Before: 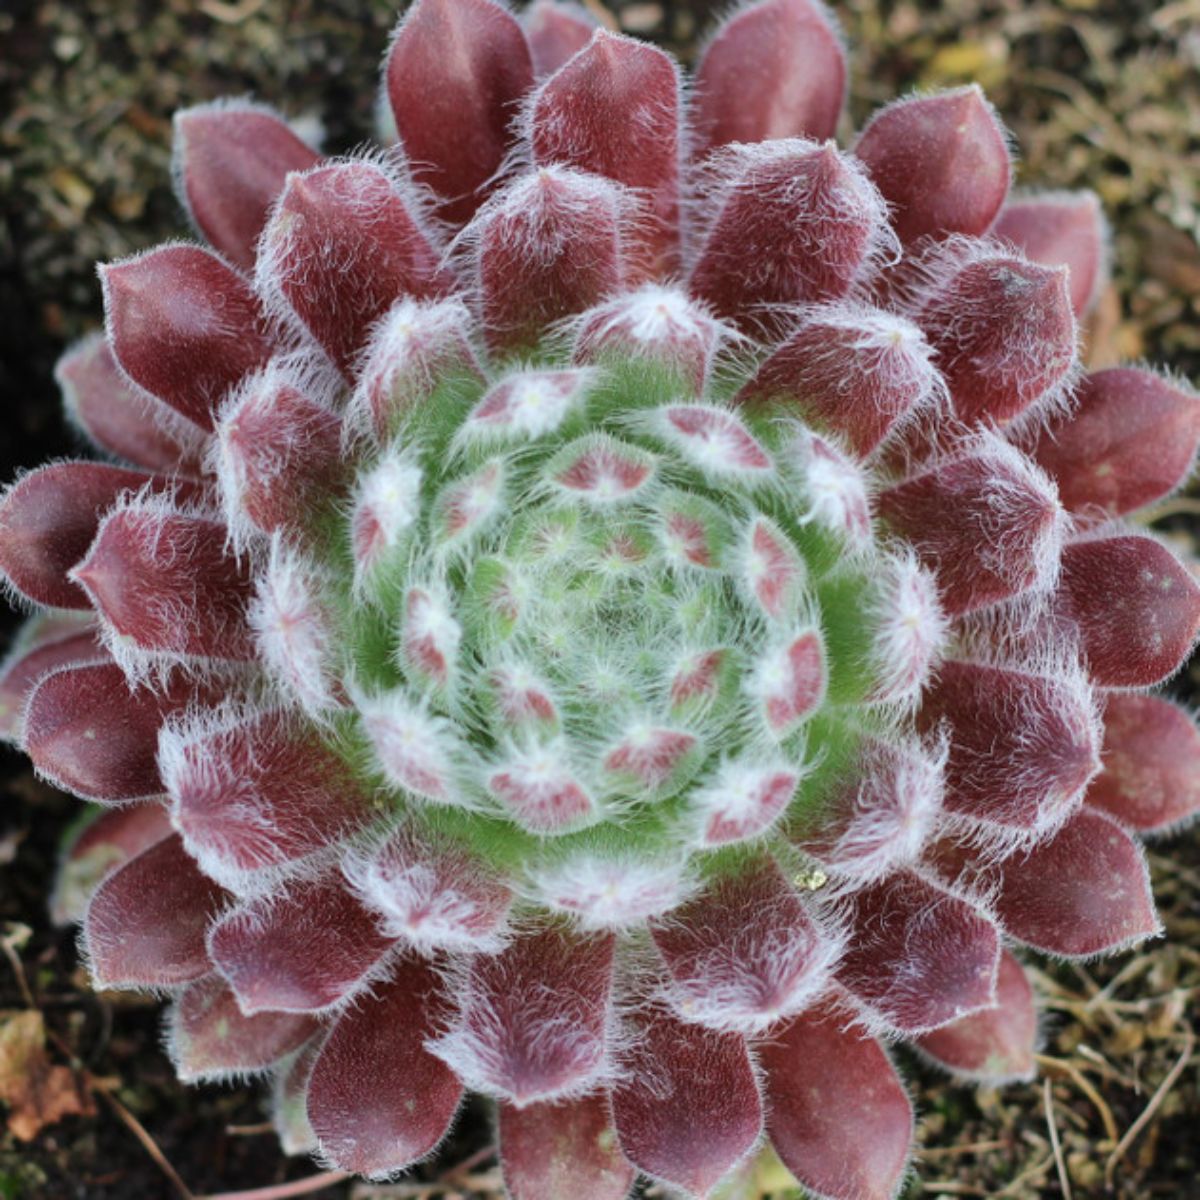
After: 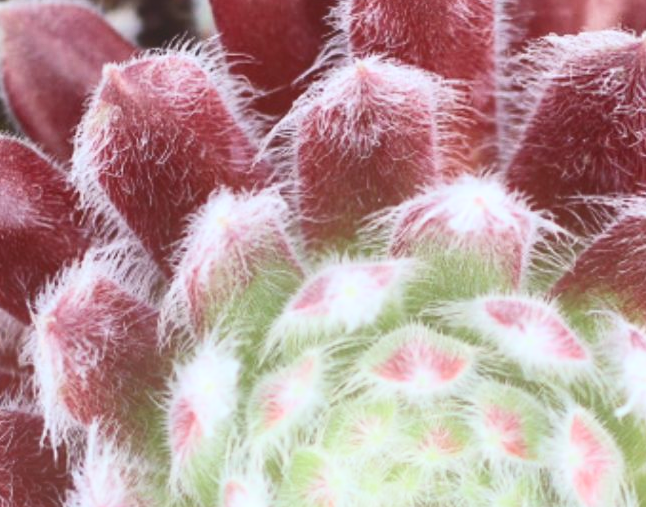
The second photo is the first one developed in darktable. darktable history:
contrast brightness saturation: contrast 0.28
crop: left 15.306%, top 9.065%, right 30.789%, bottom 48.638%
rgb levels: mode RGB, independent channels, levels [[0, 0.474, 1], [0, 0.5, 1], [0, 0.5, 1]]
bloom: threshold 82.5%, strength 16.25%
